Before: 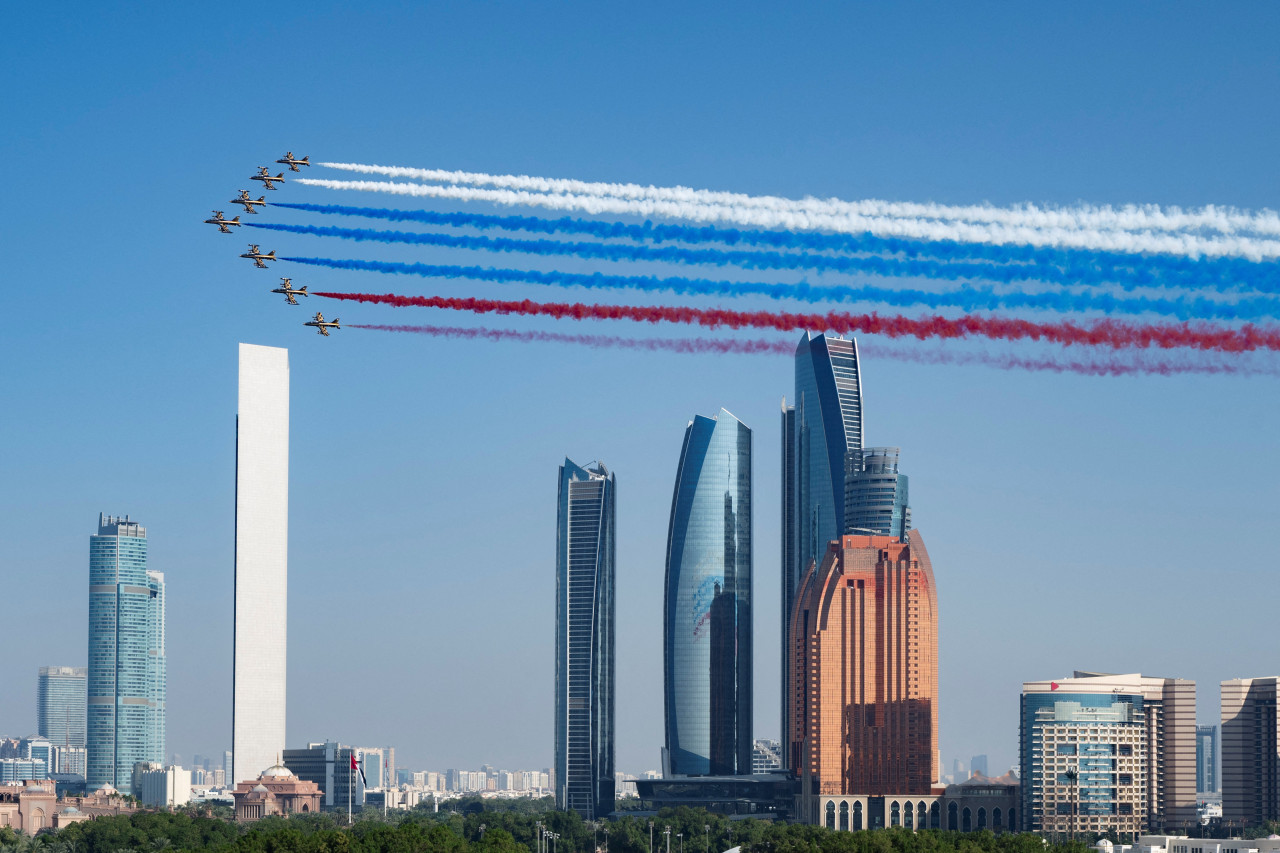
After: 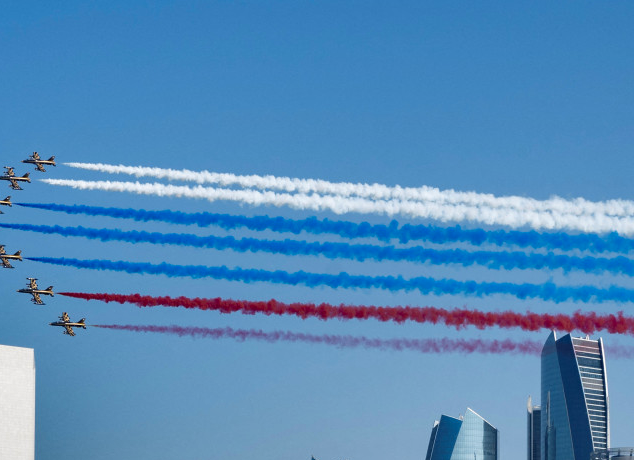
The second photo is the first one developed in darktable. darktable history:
shadows and highlights: white point adjustment 0.093, highlights -69.1, soften with gaussian
crop: left 19.879%, right 30.581%, bottom 45.974%
